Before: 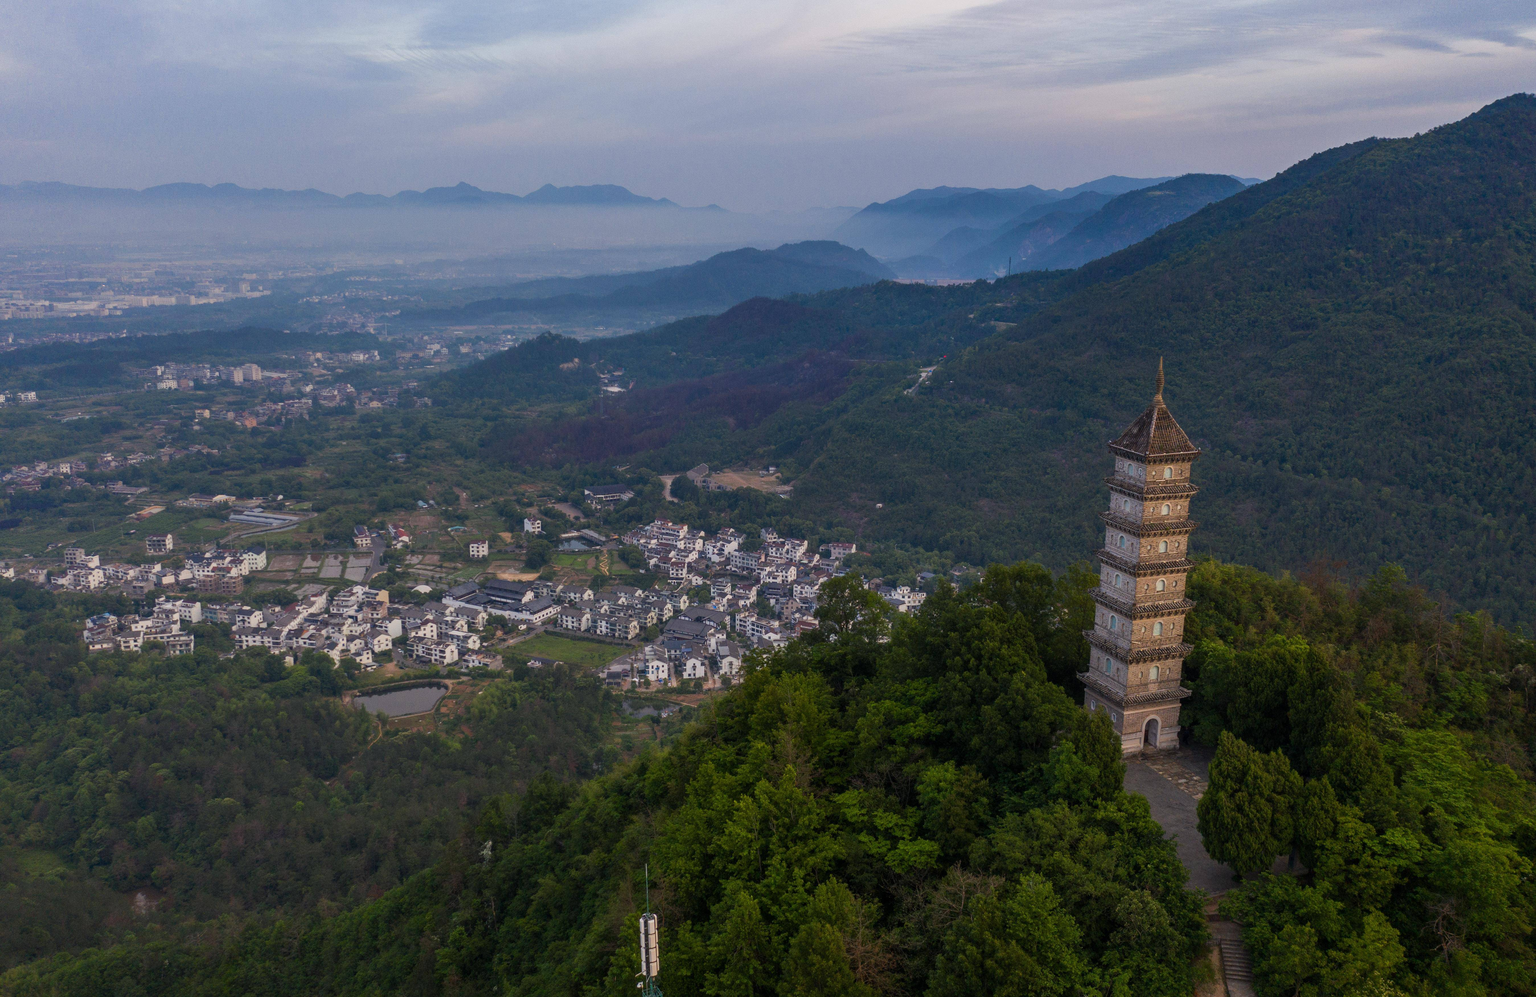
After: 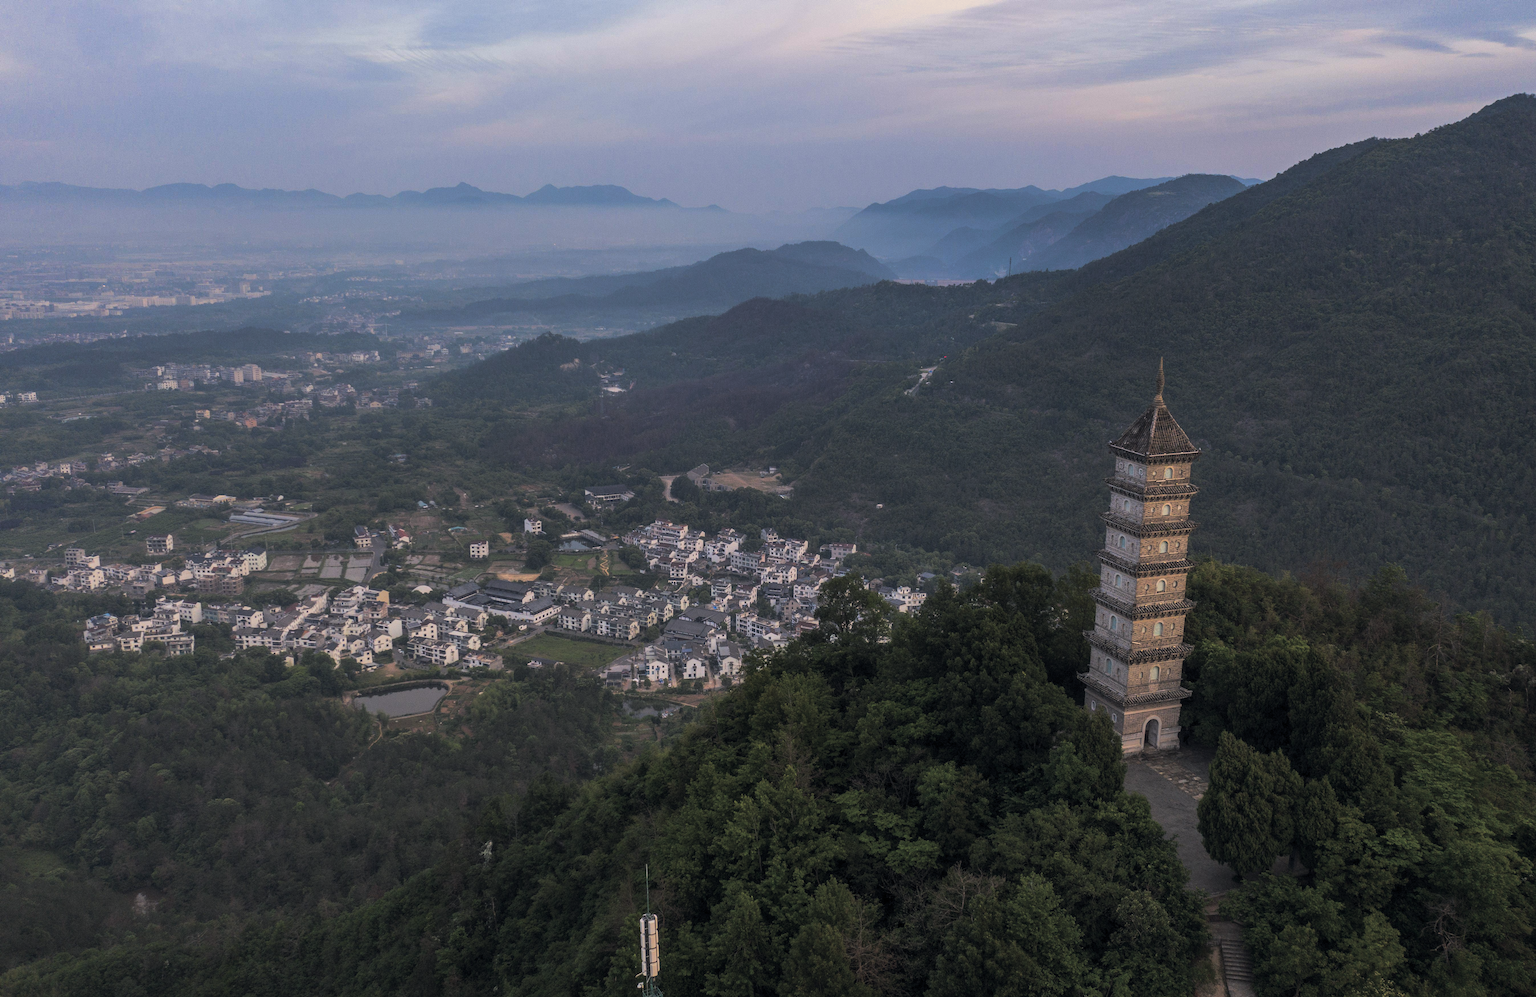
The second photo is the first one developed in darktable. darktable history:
tone equalizer: on, module defaults
color balance rgb: shadows lift › hue 87.51°, highlights gain › chroma 1.62%, highlights gain › hue 55.1°, global offset › chroma 0.06%, global offset › hue 253.66°, linear chroma grading › global chroma 0.5%, perceptual saturation grading › global saturation 16.38%
white balance: red 0.986, blue 1.01
split-toning: shadows › hue 43.2°, shadows › saturation 0, highlights › hue 50.4°, highlights › saturation 1
